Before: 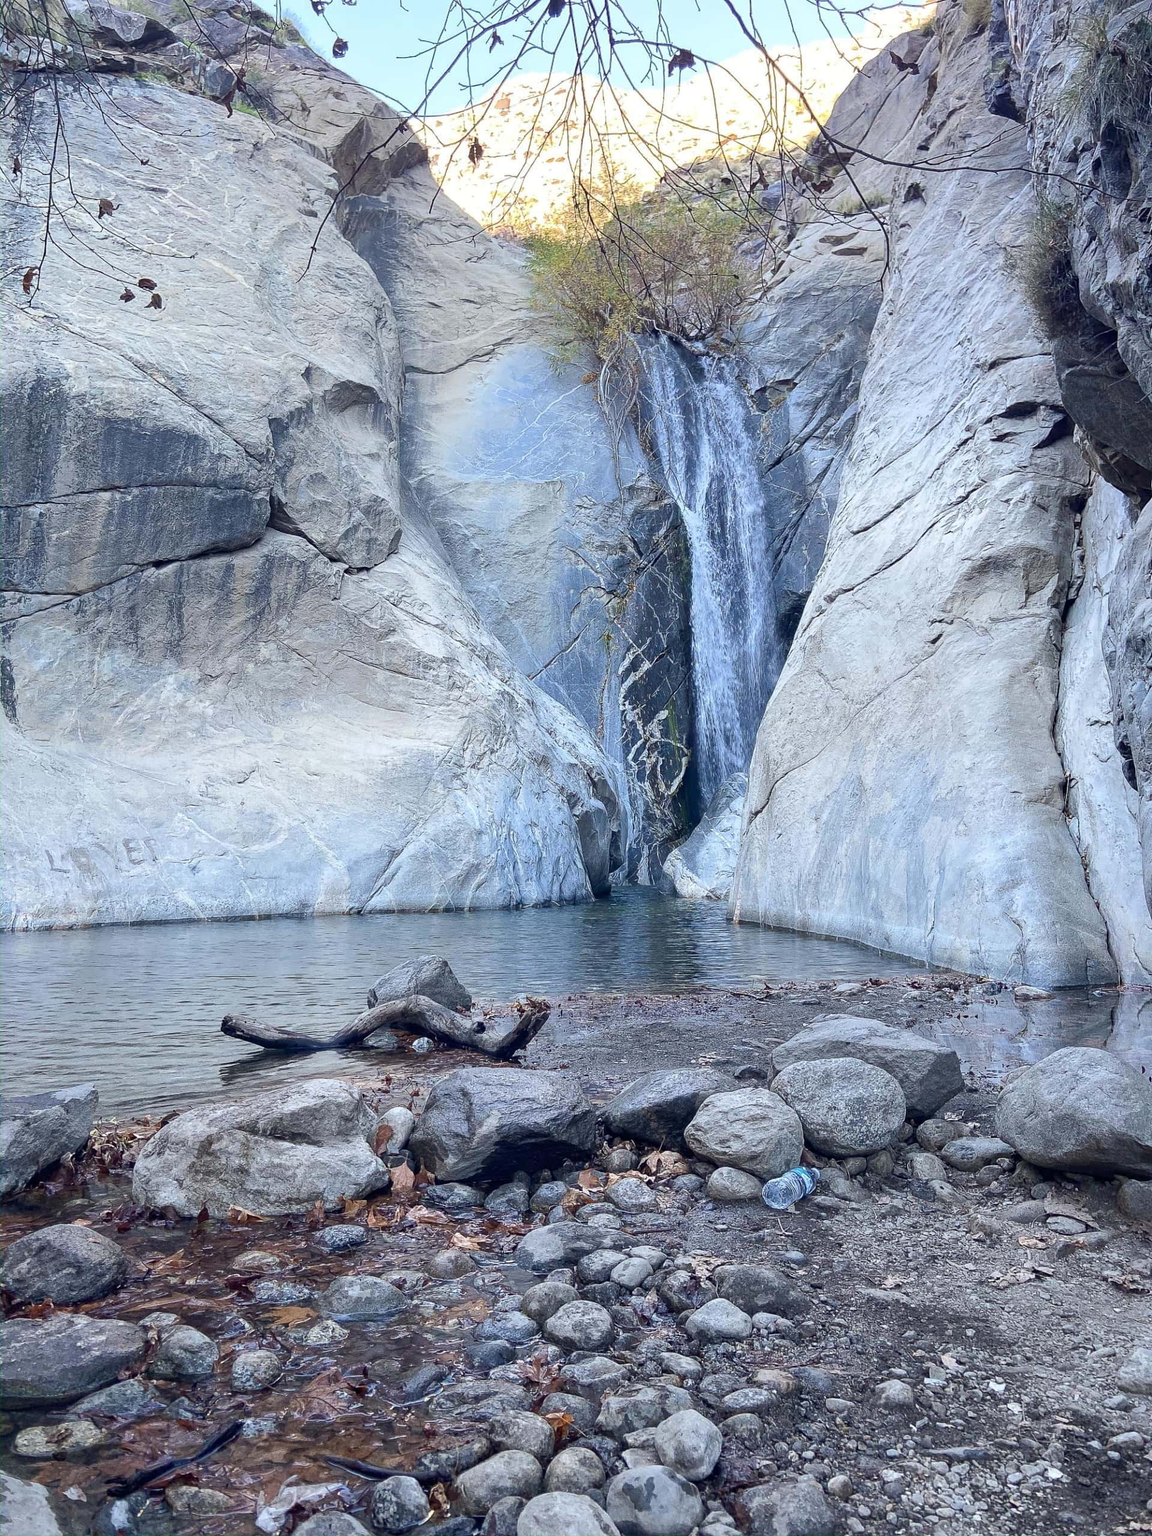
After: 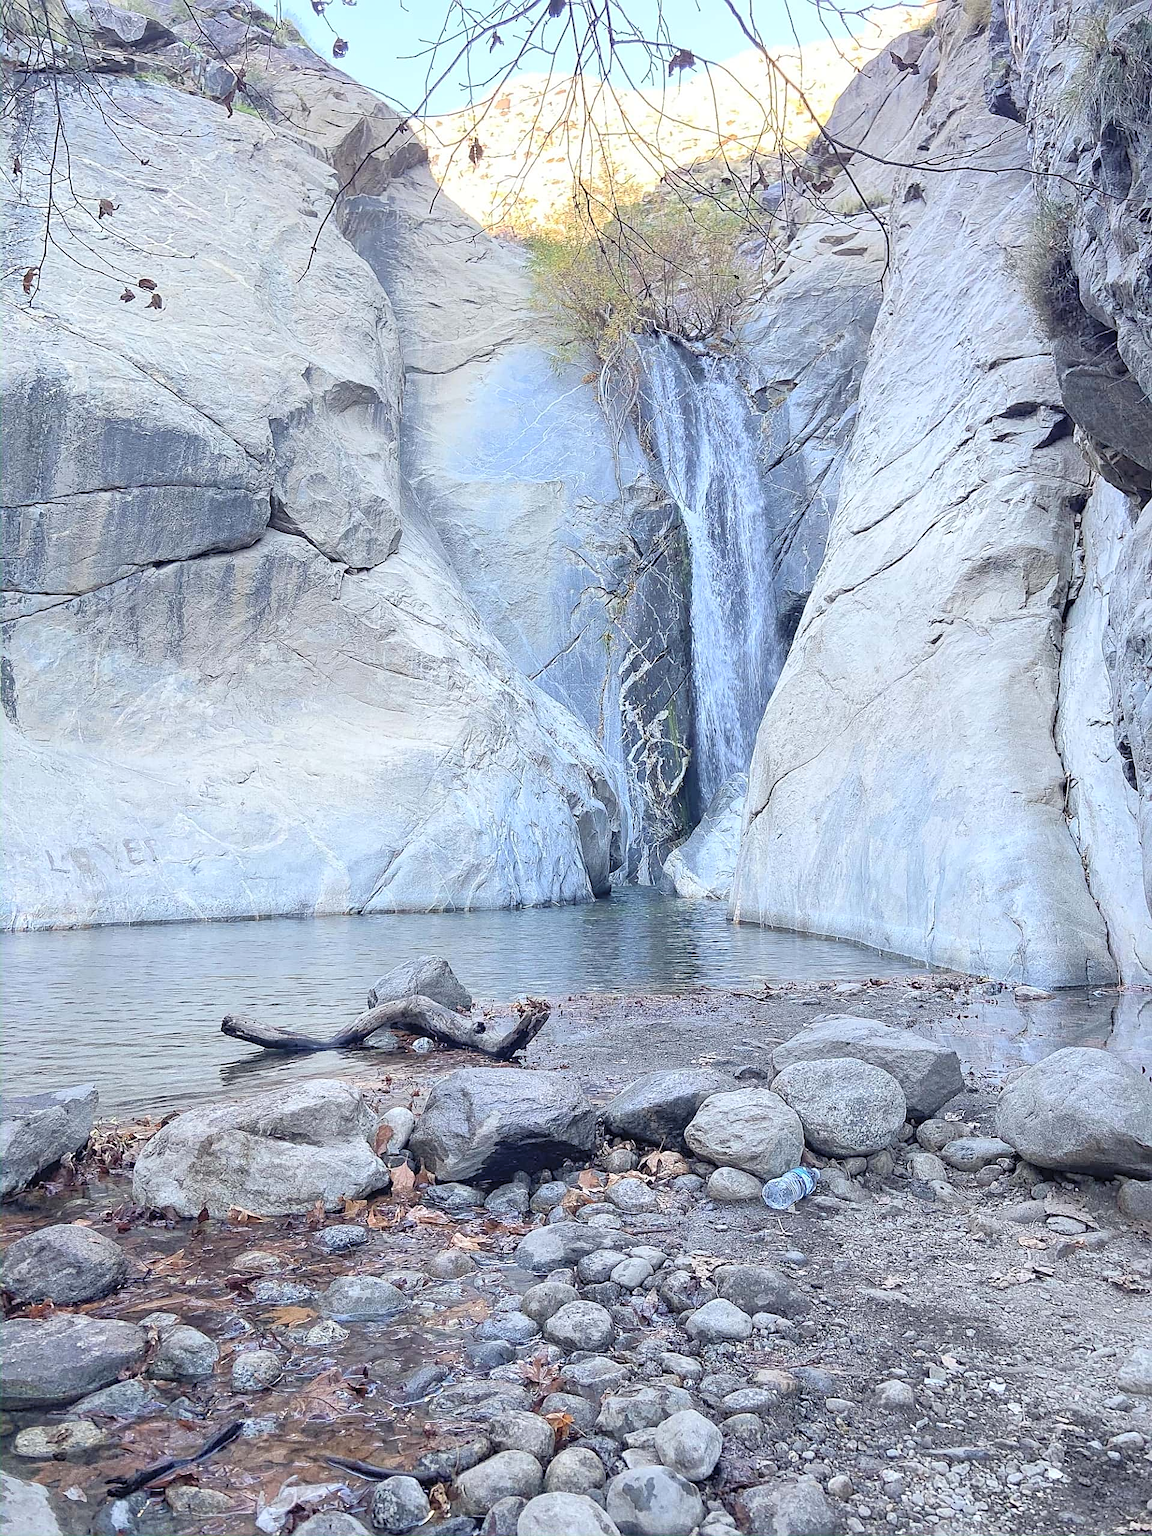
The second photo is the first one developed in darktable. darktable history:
sharpen: on, module defaults
contrast brightness saturation: brightness 0.277
